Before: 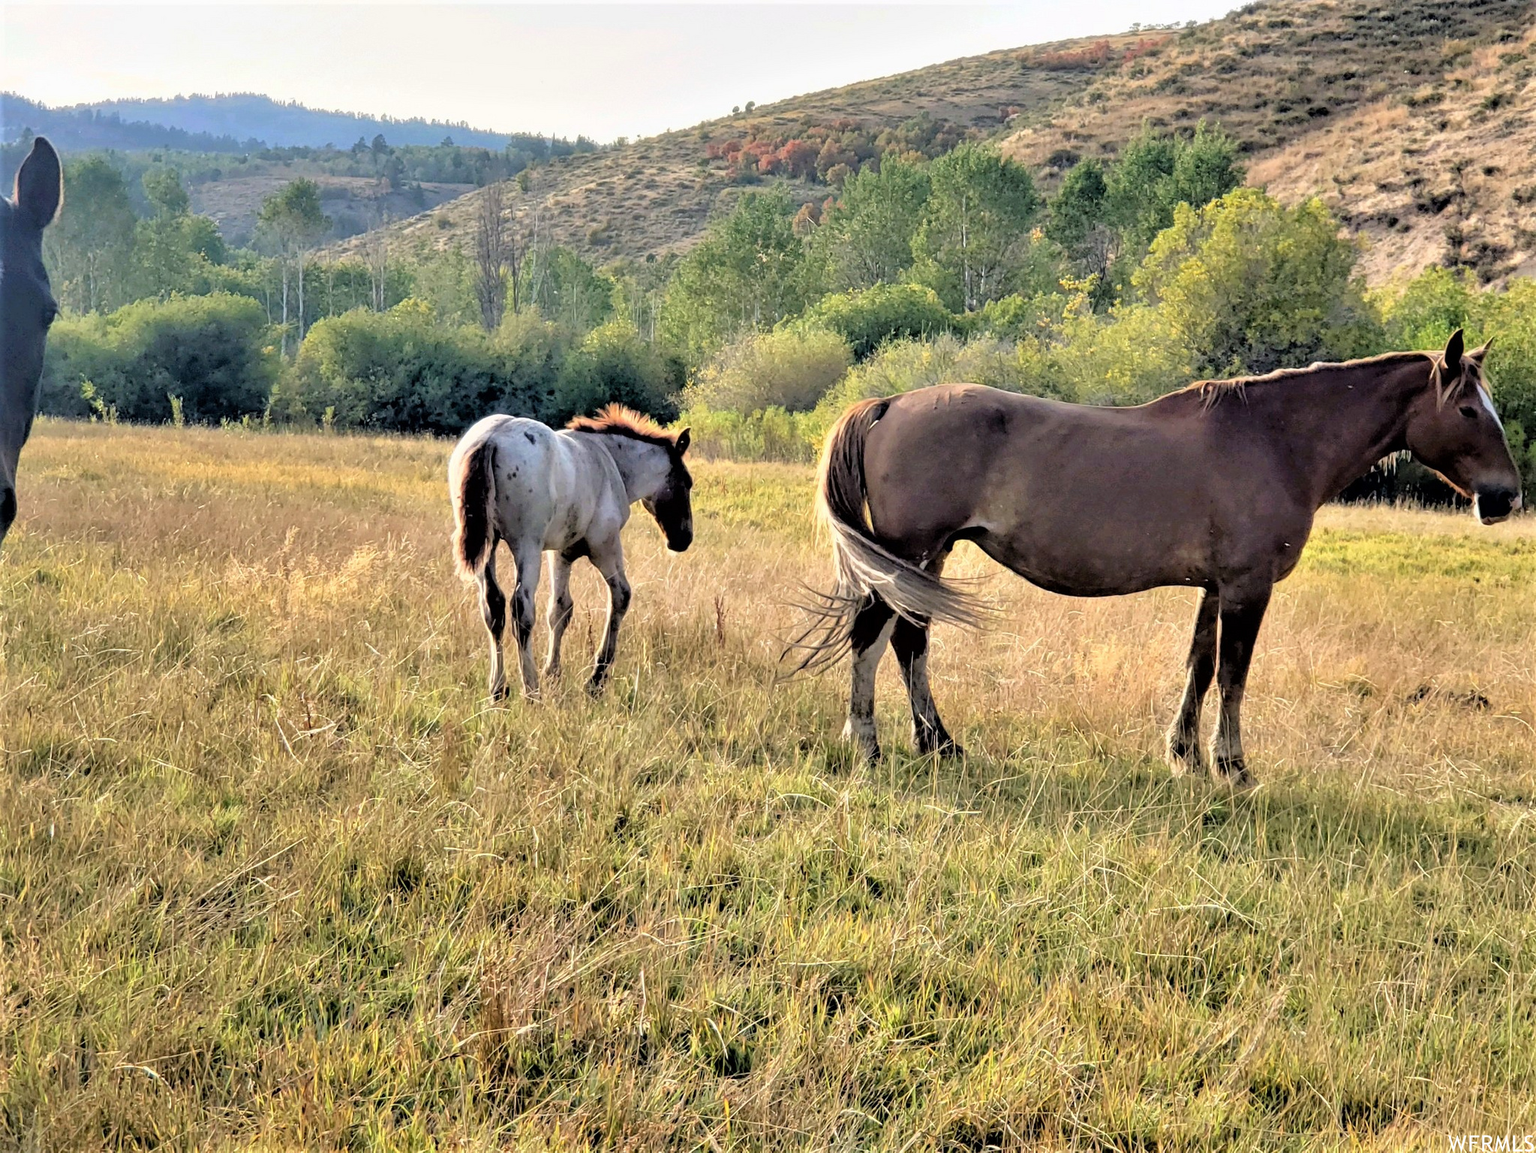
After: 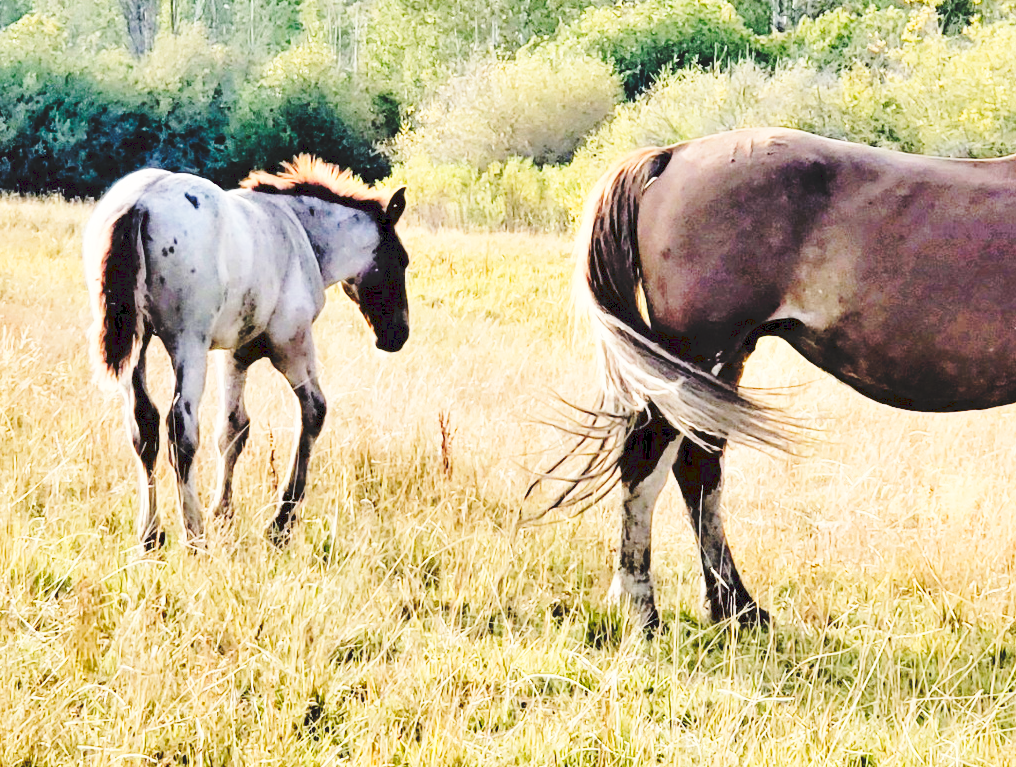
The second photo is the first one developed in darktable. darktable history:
tone curve: curves: ch0 [(0, 0) (0.003, 0.117) (0.011, 0.118) (0.025, 0.123) (0.044, 0.13) (0.069, 0.137) (0.1, 0.149) (0.136, 0.157) (0.177, 0.184) (0.224, 0.217) (0.277, 0.257) (0.335, 0.324) (0.399, 0.406) (0.468, 0.511) (0.543, 0.609) (0.623, 0.712) (0.709, 0.8) (0.801, 0.877) (0.898, 0.938) (1, 1)], preserve colors none
base curve: curves: ch0 [(0, 0) (0.028, 0.03) (0.121, 0.232) (0.46, 0.748) (0.859, 0.968) (1, 1)], preserve colors none
crop: left 25.156%, top 24.958%, right 25.2%, bottom 25.072%
